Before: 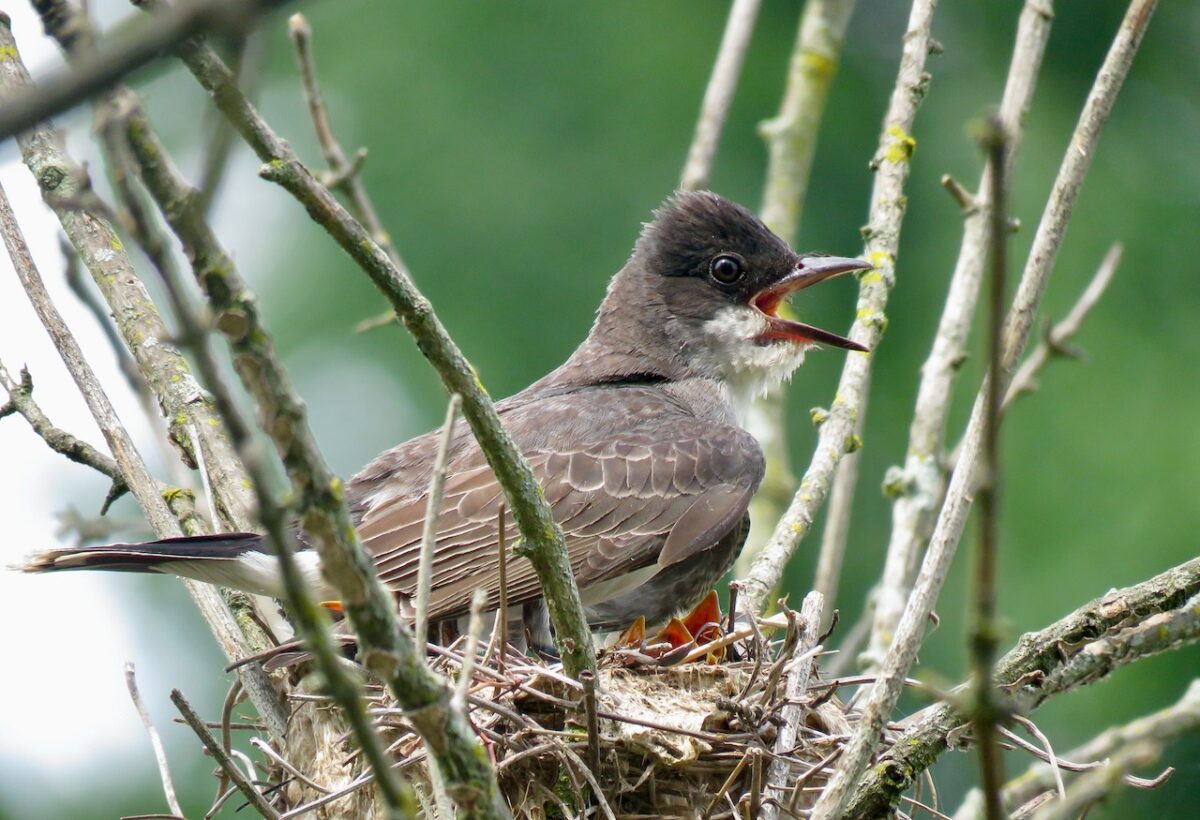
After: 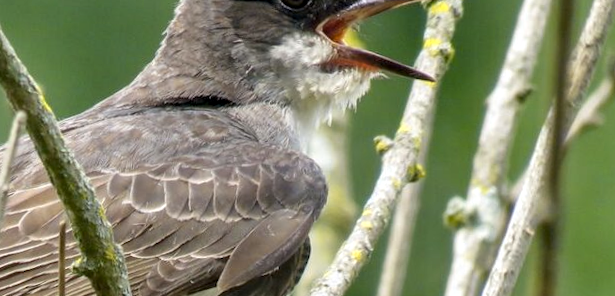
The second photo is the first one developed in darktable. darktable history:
rotate and perspective: rotation 1.72°, automatic cropping off
color zones: curves: ch0 [(0, 0.558) (0.143, 0.559) (0.286, 0.529) (0.429, 0.505) (0.571, 0.5) (0.714, 0.5) (0.857, 0.5) (1, 0.558)]; ch1 [(0, 0.469) (0.01, 0.469) (0.12, 0.446) (0.248, 0.469) (0.5, 0.5) (0.748, 0.5) (0.99, 0.469) (1, 0.469)]
color contrast: green-magenta contrast 0.85, blue-yellow contrast 1.25, unbound 0
crop: left 36.607%, top 34.735%, right 13.146%, bottom 30.611%
local contrast: on, module defaults
